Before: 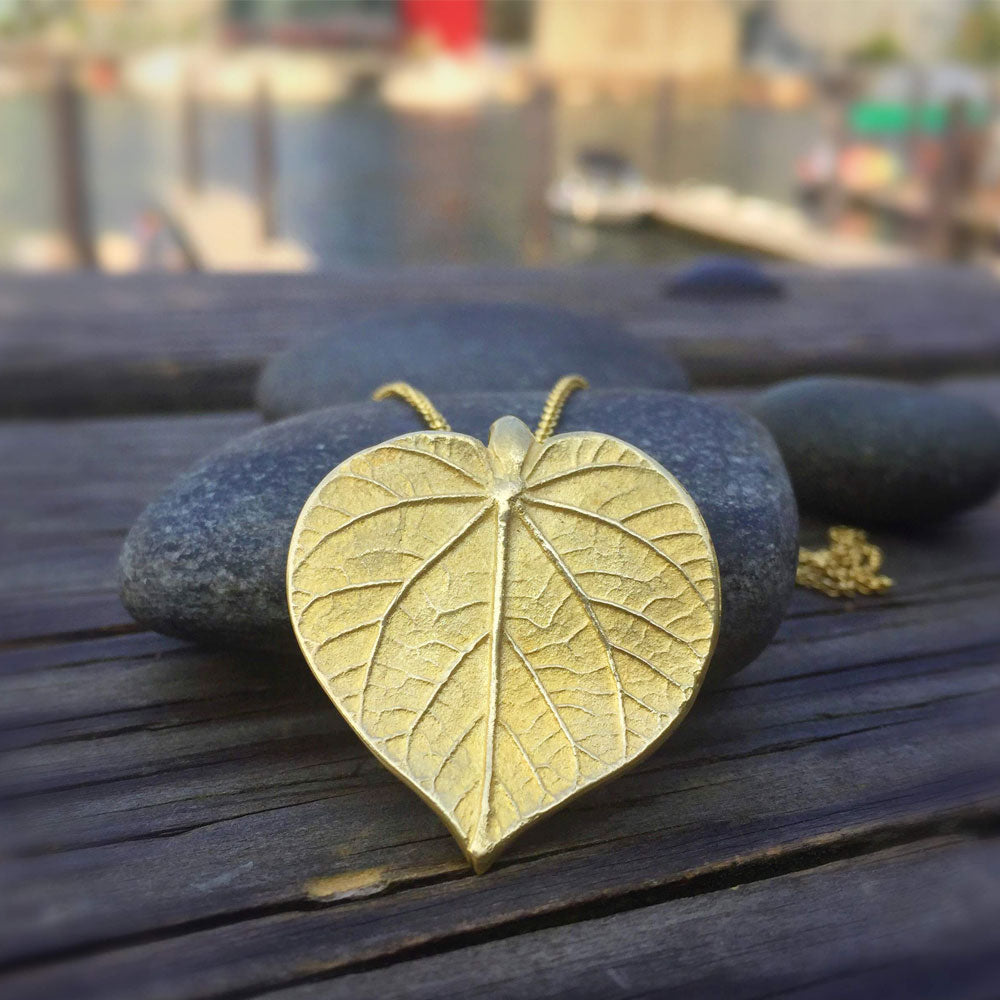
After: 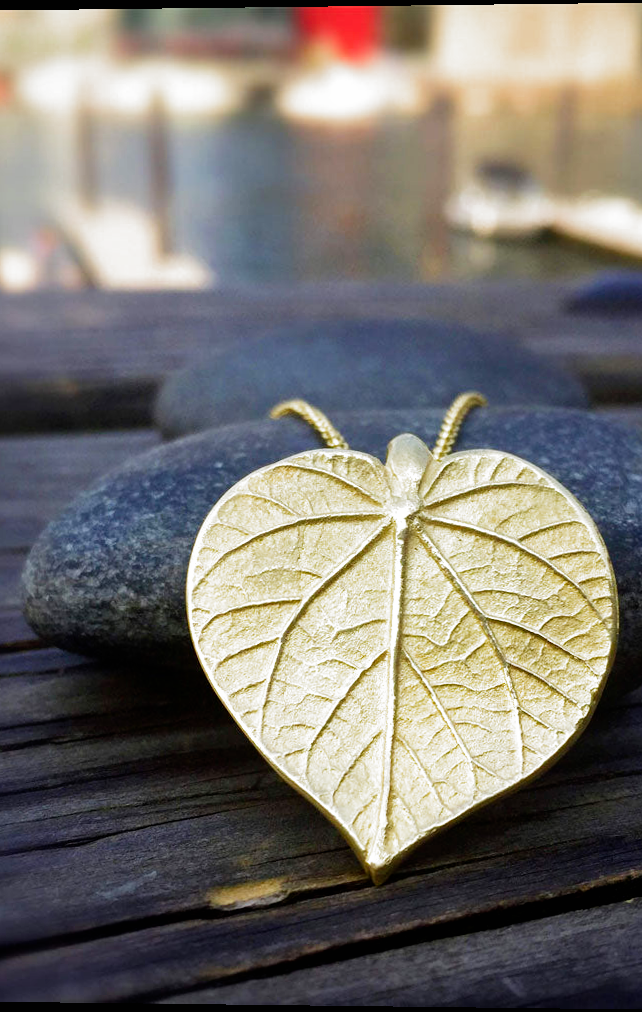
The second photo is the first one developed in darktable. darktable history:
exposure: exposure 0.014 EV, compensate highlight preservation false
filmic rgb: black relative exposure -8.2 EV, white relative exposure 2.2 EV, threshold 3 EV, hardness 7.11, latitude 75%, contrast 1.325, highlights saturation mix -2%, shadows ↔ highlights balance 30%, preserve chrominance no, color science v5 (2021), contrast in shadows safe, contrast in highlights safe, enable highlight reconstruction true
rotate and perspective: lens shift (vertical) 0.048, lens shift (horizontal) -0.024, automatic cropping off
crop: left 10.644%, right 26.528%
